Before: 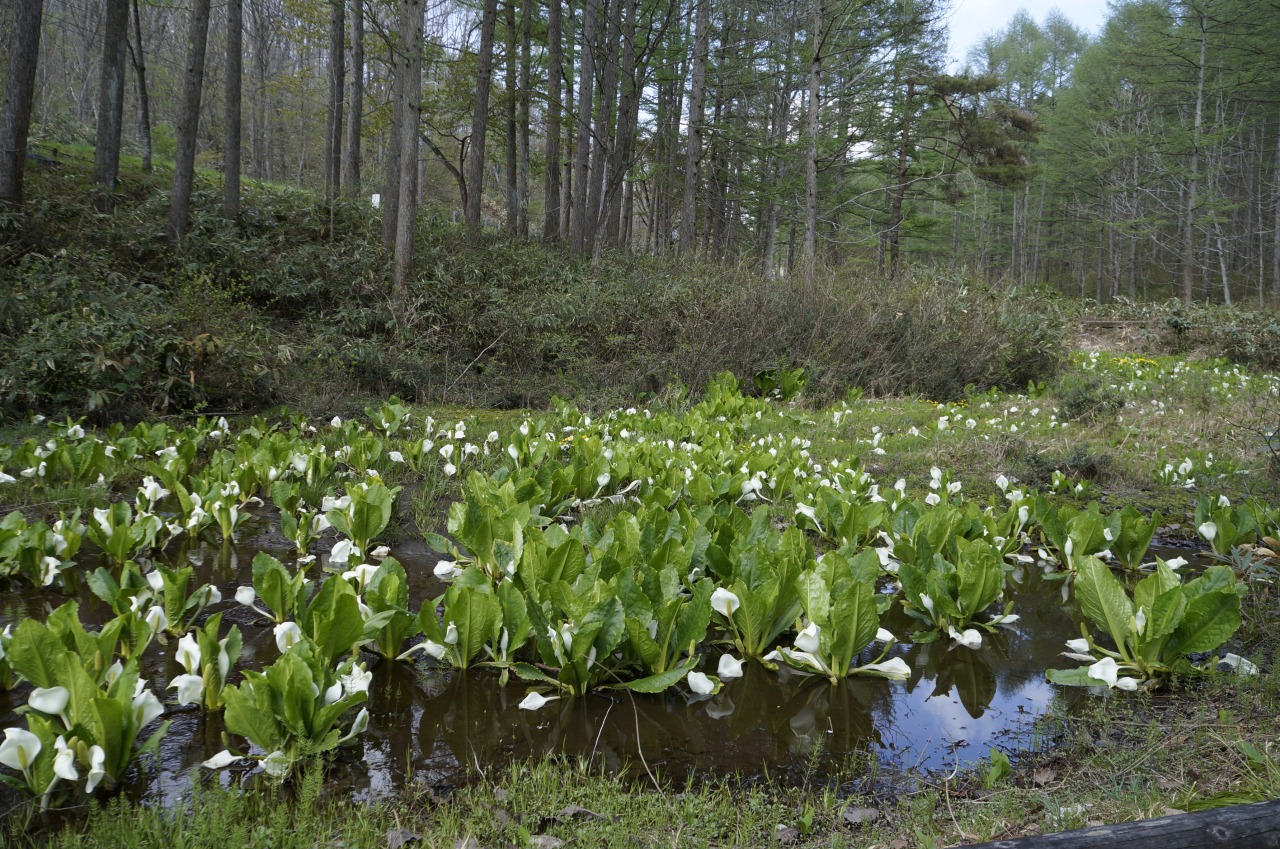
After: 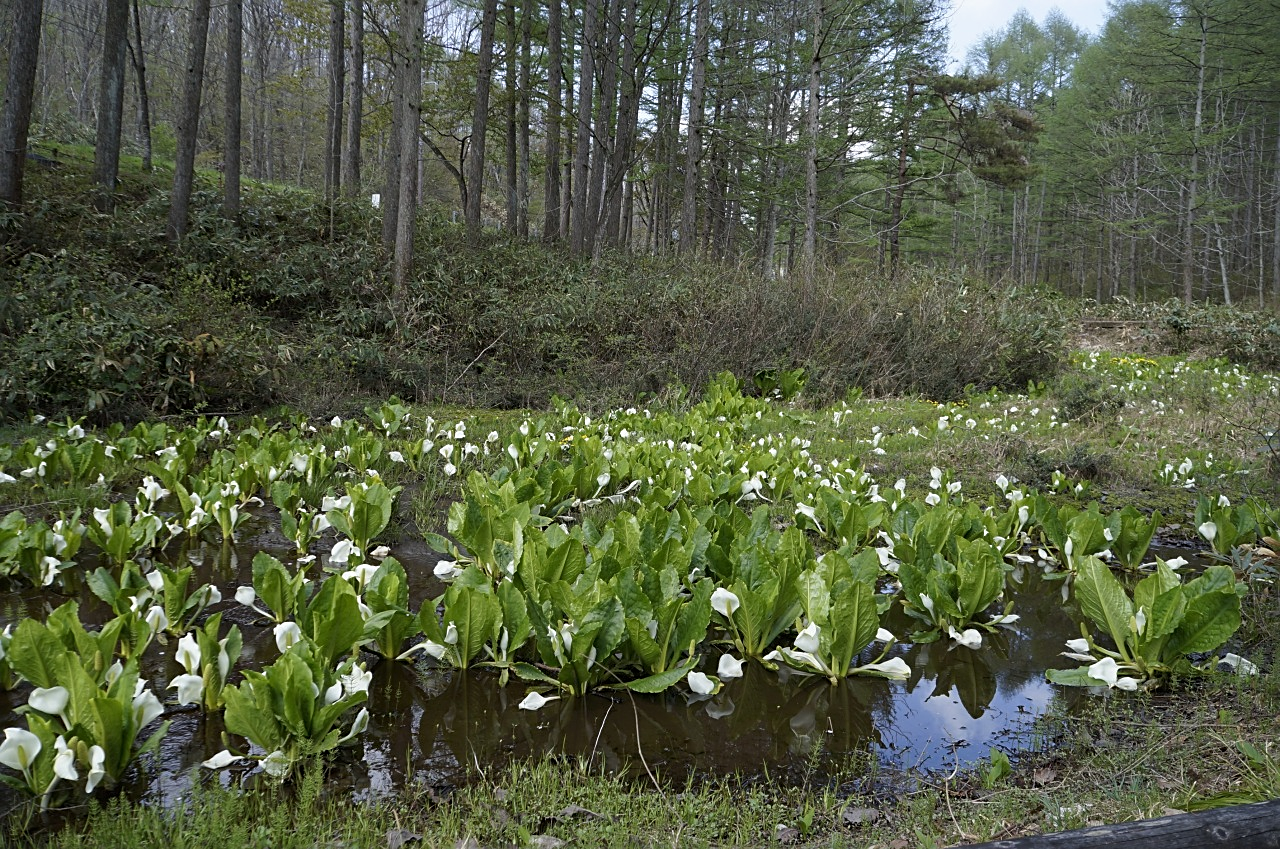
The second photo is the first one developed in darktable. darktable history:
exposure: exposure -0.048 EV, compensate highlight preservation false
sharpen: on, module defaults
